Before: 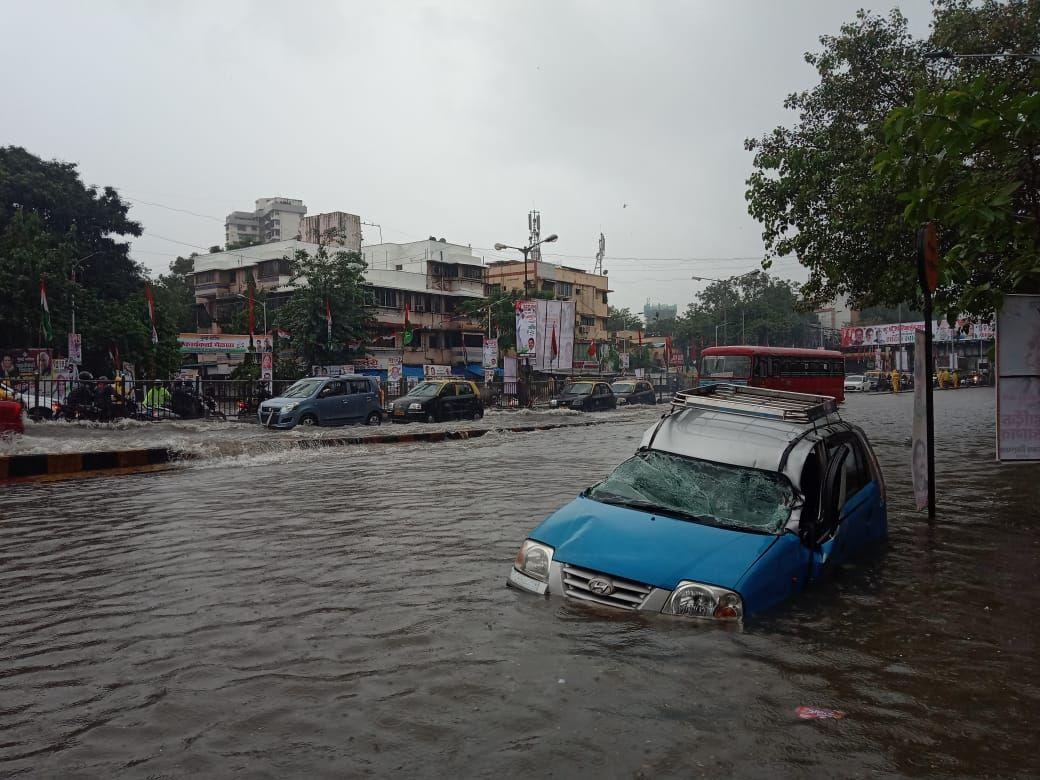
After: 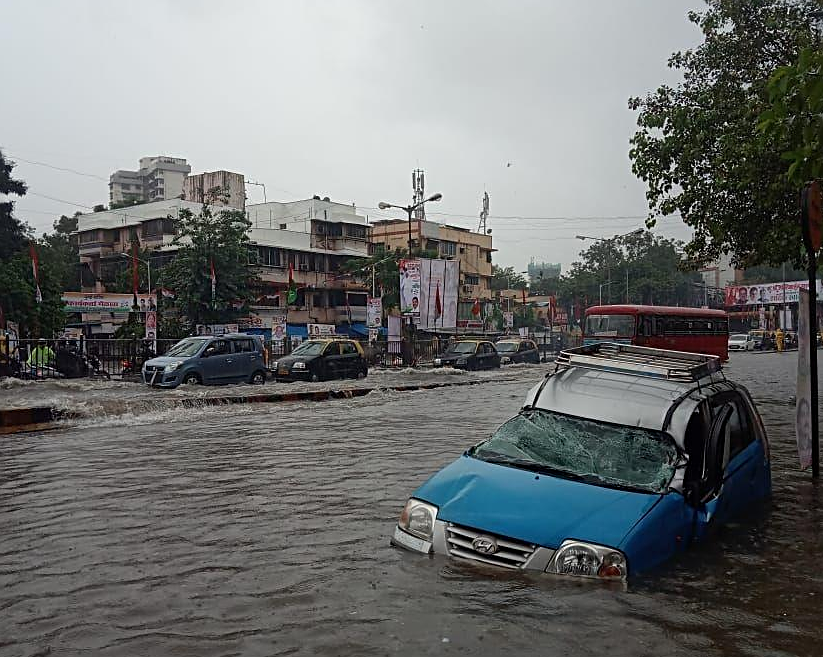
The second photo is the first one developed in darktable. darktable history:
crop: left 11.225%, top 5.381%, right 9.565%, bottom 10.314%
sharpen: on, module defaults
